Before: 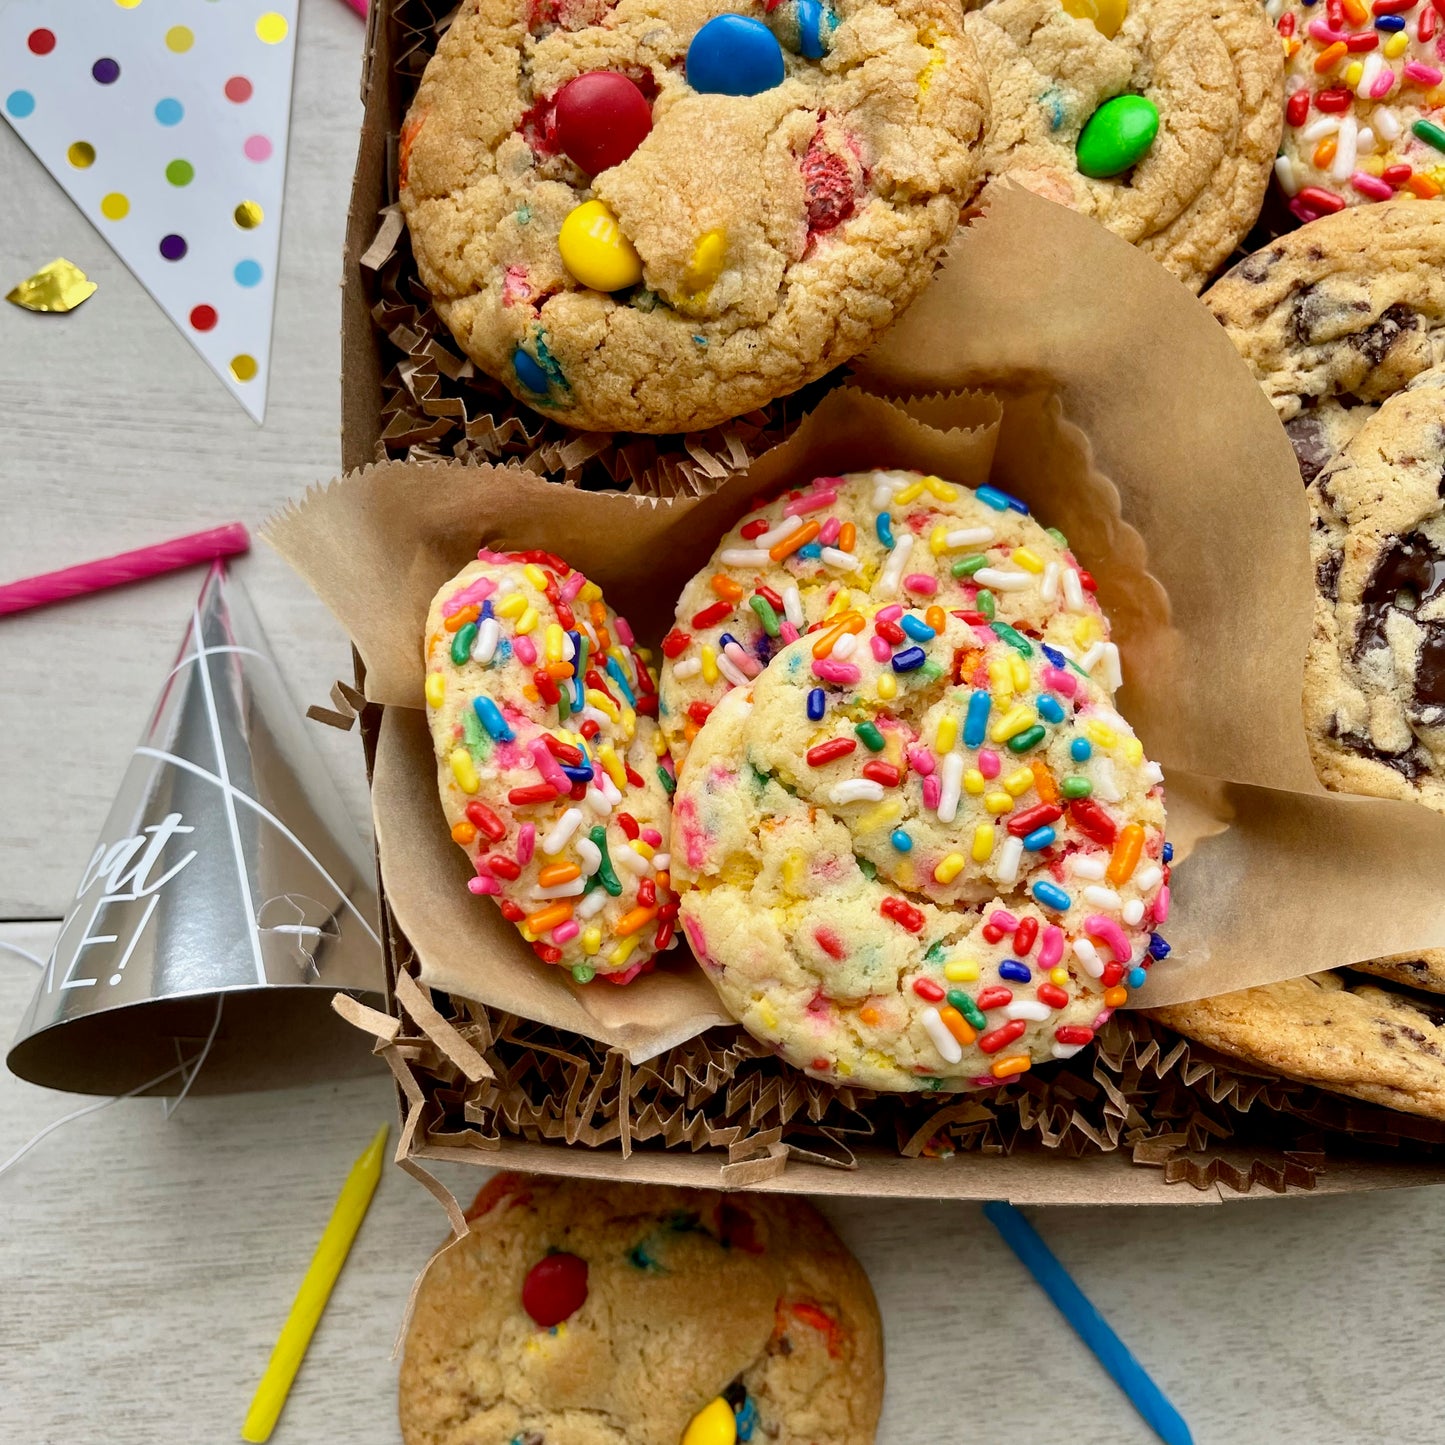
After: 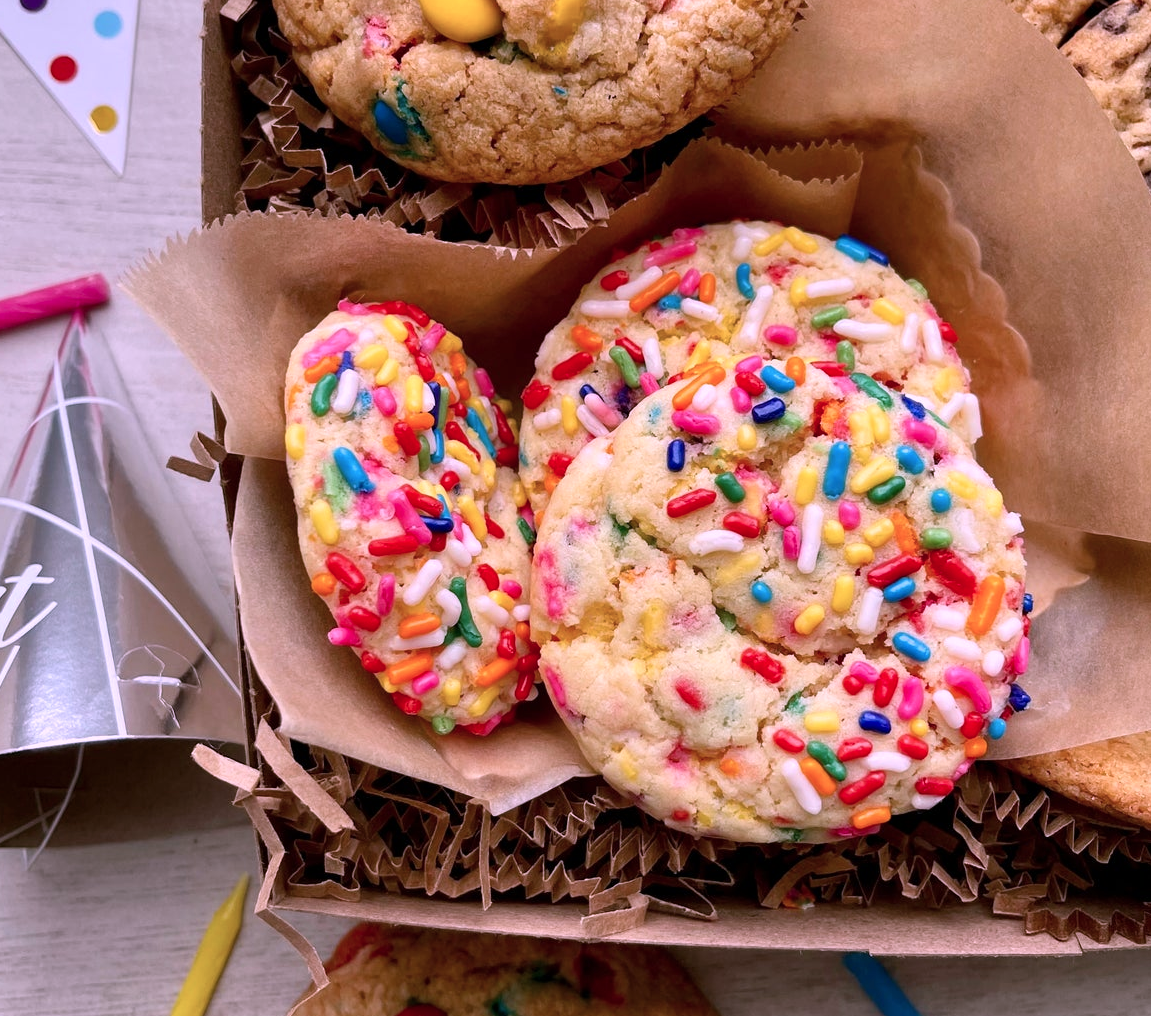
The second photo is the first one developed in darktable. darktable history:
crop: left 9.723%, top 17.299%, right 10.594%, bottom 12.377%
color correction: highlights a* 15.9, highlights b* -20.68
